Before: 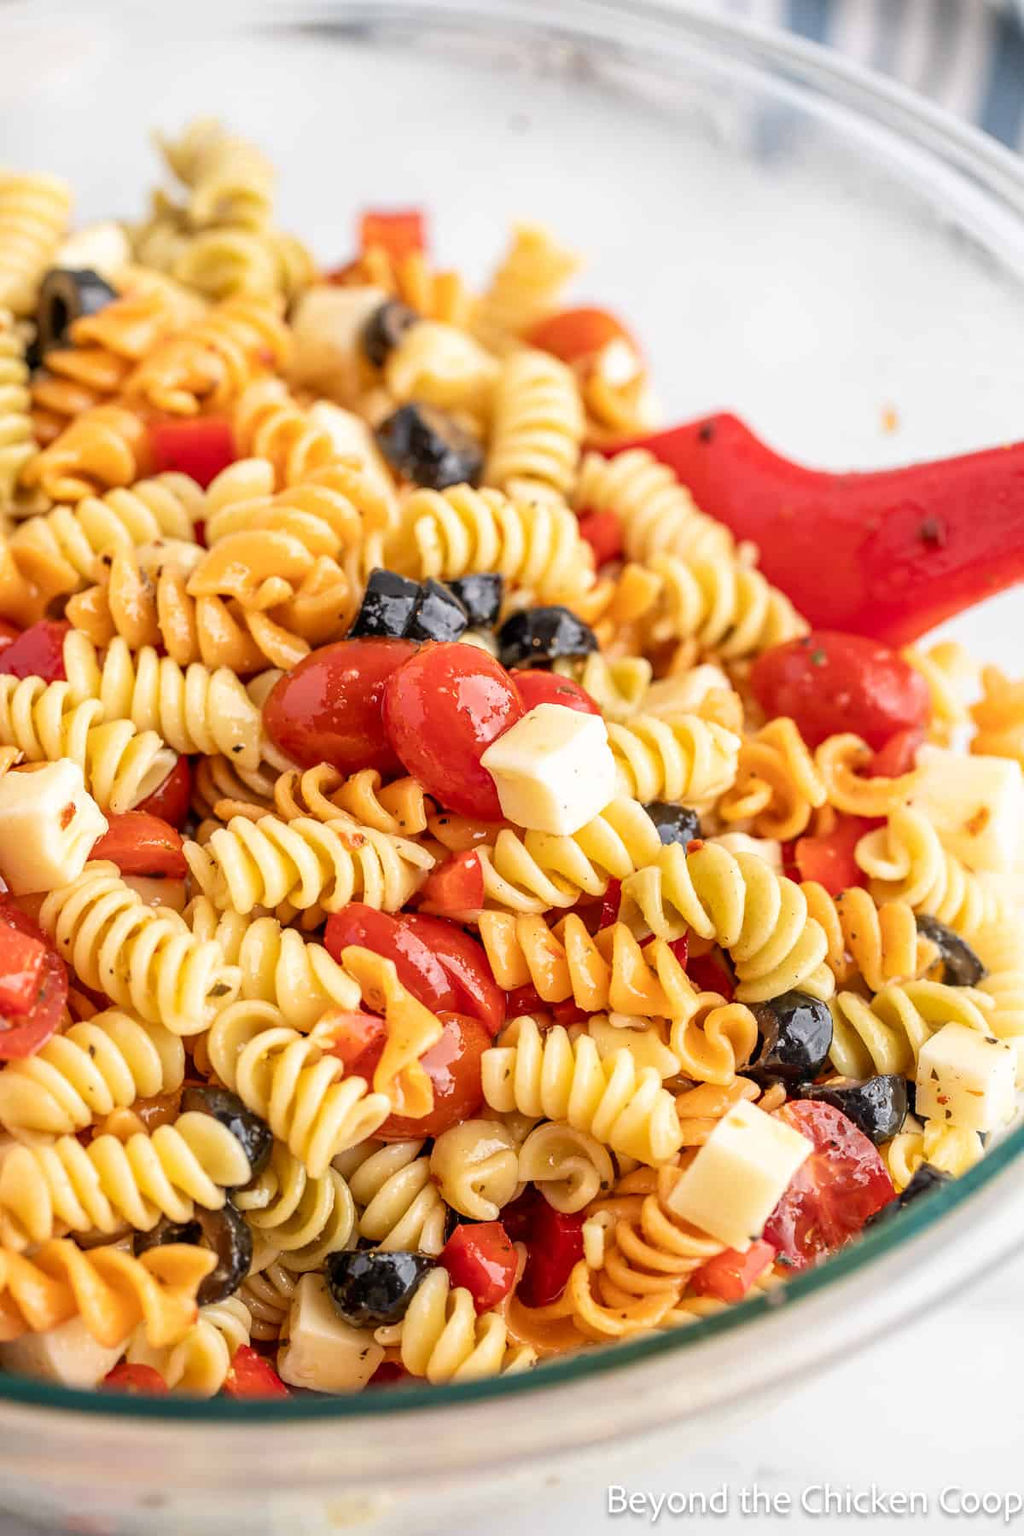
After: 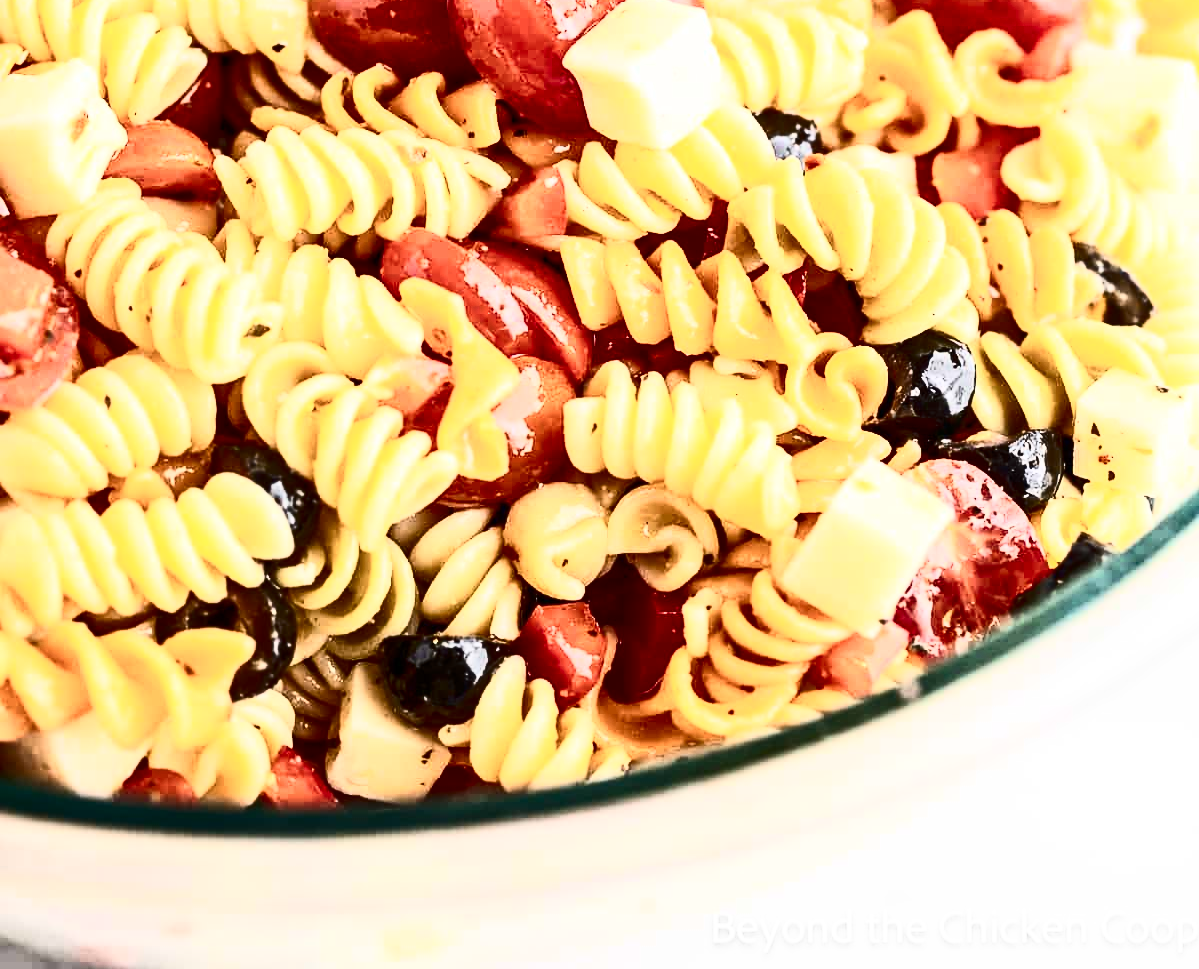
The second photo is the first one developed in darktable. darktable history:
contrast brightness saturation: contrast 0.944, brightness 0.199
crop and rotate: top 46.132%, right 0.033%
